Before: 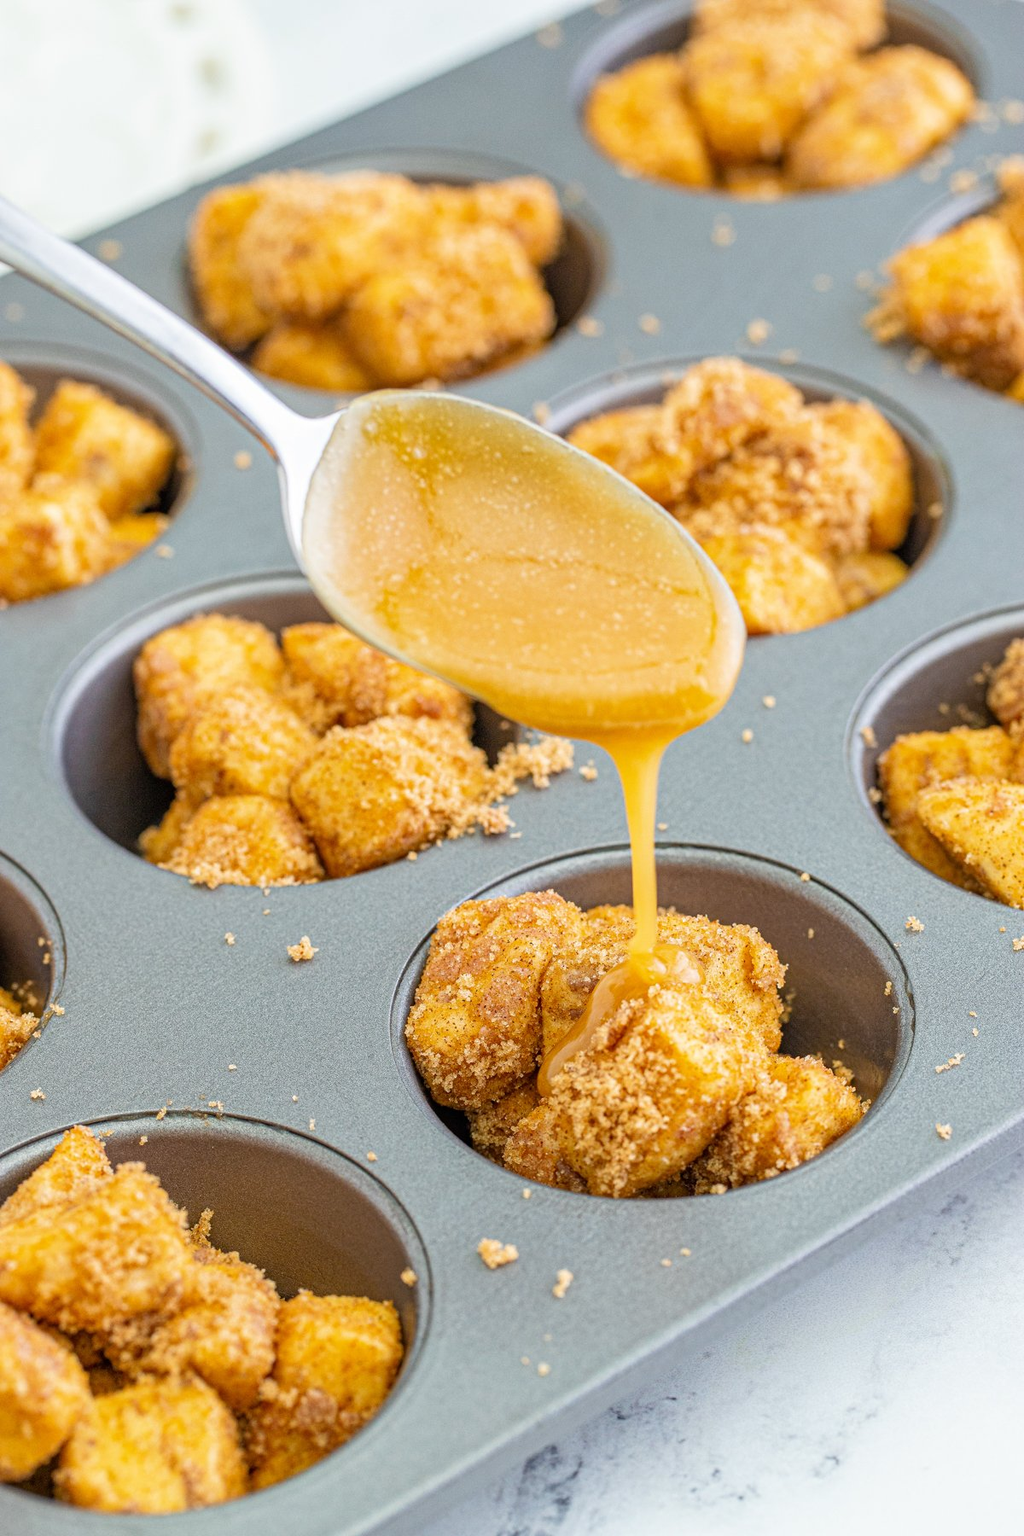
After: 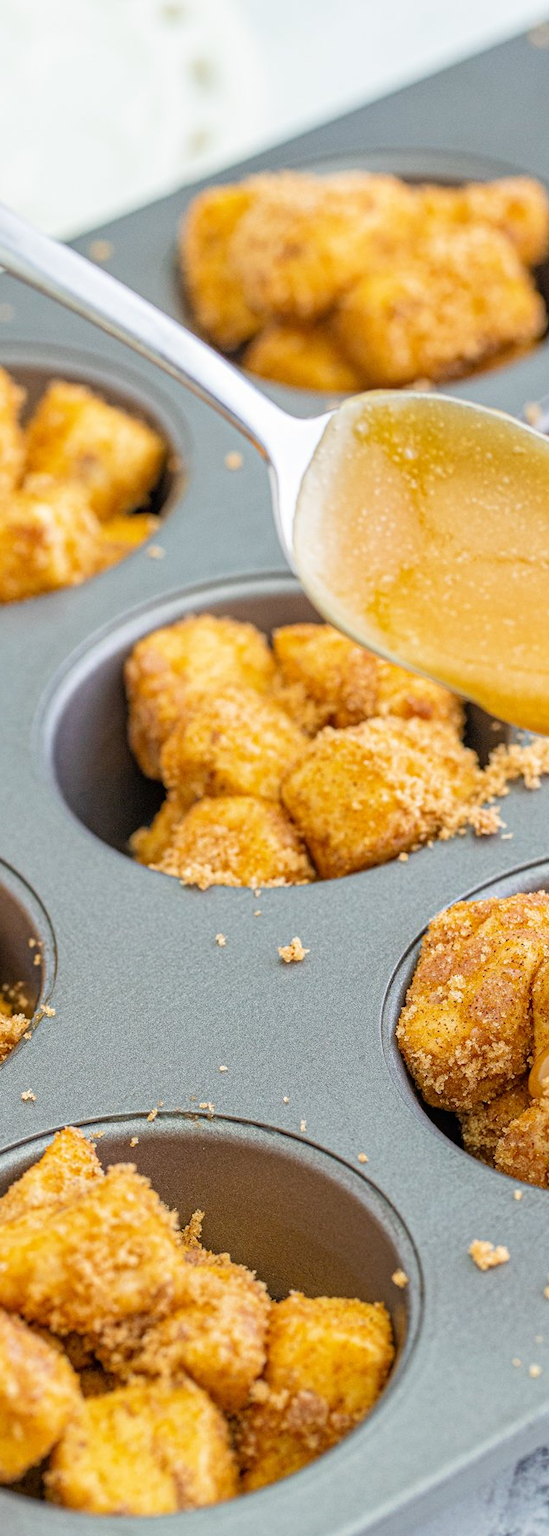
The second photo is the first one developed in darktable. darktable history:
crop: left 0.92%, right 45.455%, bottom 0.083%
